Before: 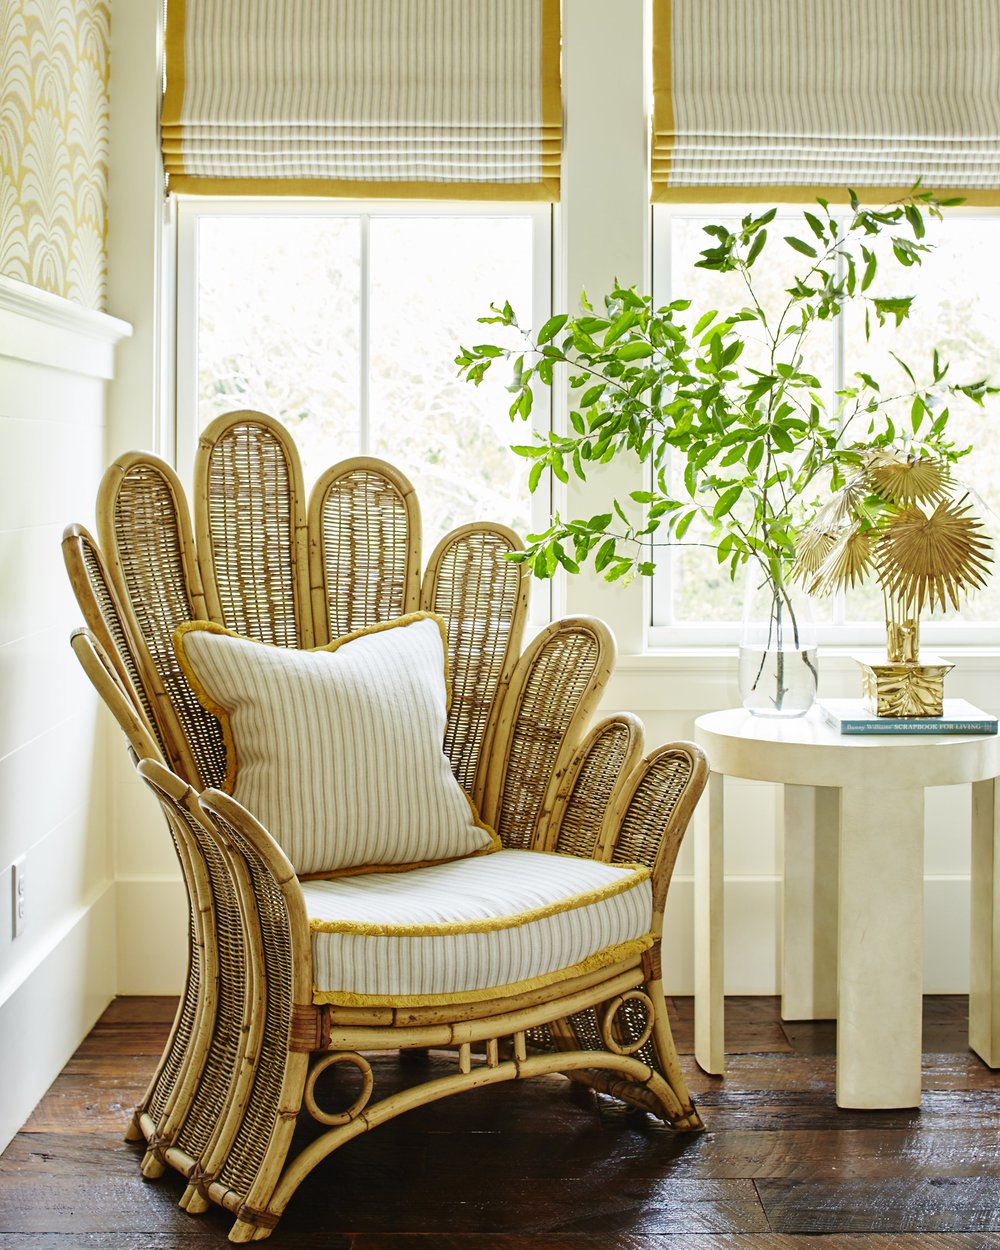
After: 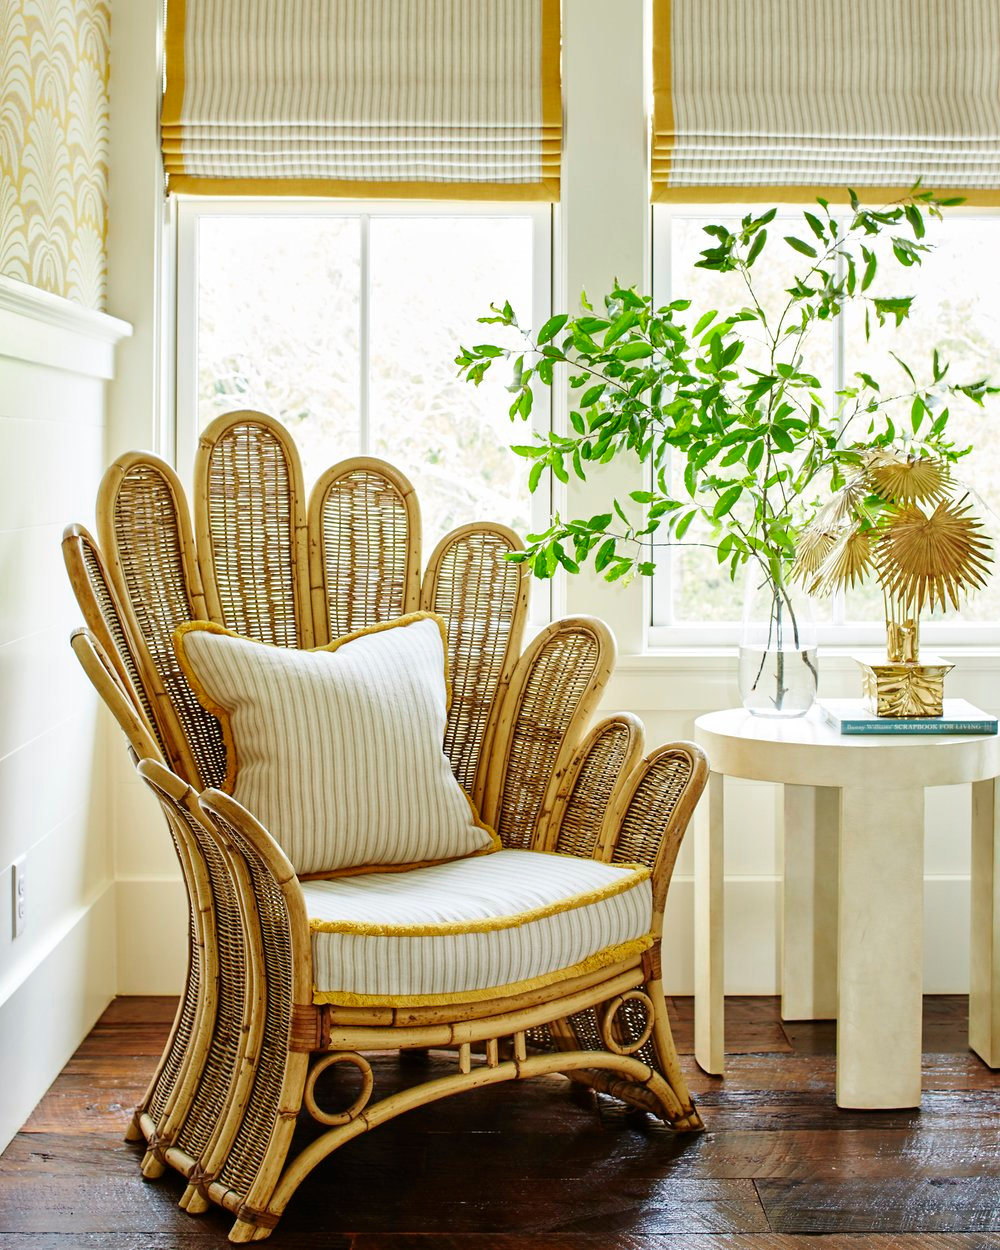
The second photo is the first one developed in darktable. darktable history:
local contrast: mode bilateral grid, contrast 11, coarseness 24, detail 111%, midtone range 0.2
